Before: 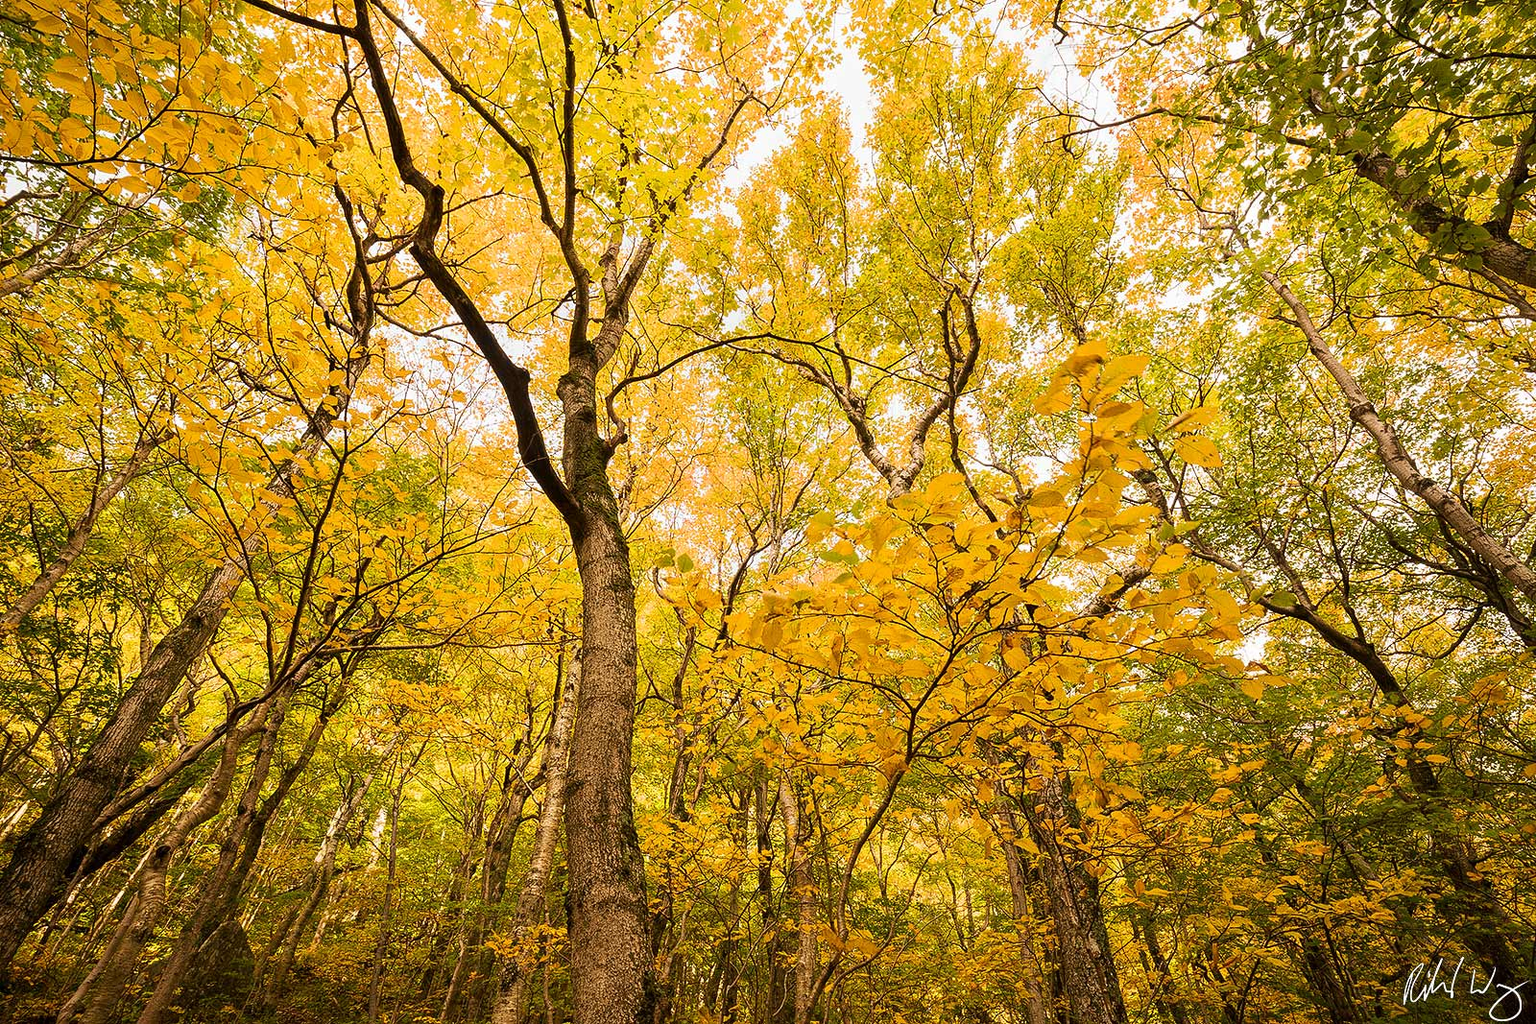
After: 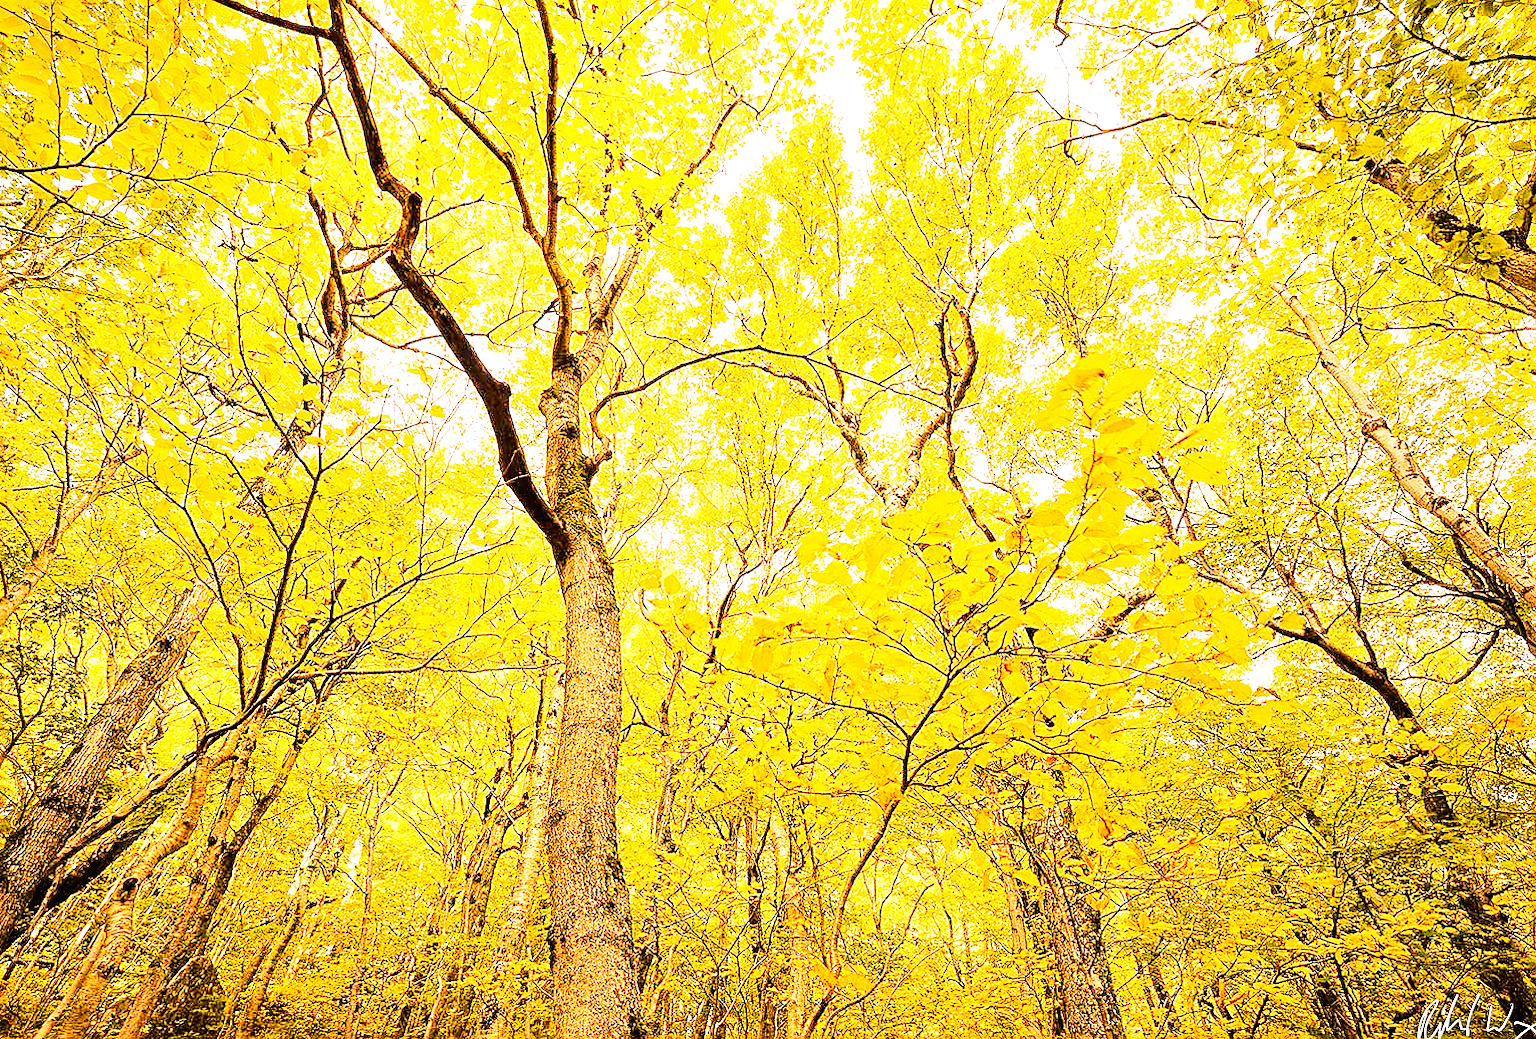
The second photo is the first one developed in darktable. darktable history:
color calibration: output R [1.063, -0.012, -0.003, 0], output B [-0.079, 0.047, 1, 0], x 0.336, y 0.35, temperature 5382.62 K
exposure: black level correction 0, exposure 0.894 EV, compensate highlight preservation false
crop and rotate: left 2.548%, right 1.07%, bottom 2.109%
sharpen: on, module defaults
tone curve: curves: ch0 [(0, 0.013) (0.054, 0.018) (0.205, 0.191) (0.289, 0.292) (0.39, 0.424) (0.493, 0.551) (0.647, 0.752) (0.796, 0.887) (1, 0.998)]; ch1 [(0, 0) (0.371, 0.339) (0.477, 0.452) (0.494, 0.495) (0.501, 0.501) (0.51, 0.516) (0.54, 0.557) (0.572, 0.605) (0.66, 0.701) (0.783, 0.804) (1, 1)]; ch2 [(0, 0) (0.32, 0.281) (0.403, 0.399) (0.441, 0.428) (0.47, 0.469) (0.498, 0.496) (0.524, 0.543) (0.551, 0.579) (0.633, 0.665) (0.7, 0.711) (1, 1)], preserve colors none
tone equalizer: -7 EV 0.162 EV, -6 EV 0.635 EV, -5 EV 1.17 EV, -4 EV 1.36 EV, -3 EV 1.13 EV, -2 EV 0.6 EV, -1 EV 0.15 EV, edges refinement/feathering 500, mask exposure compensation -1.57 EV, preserve details no
